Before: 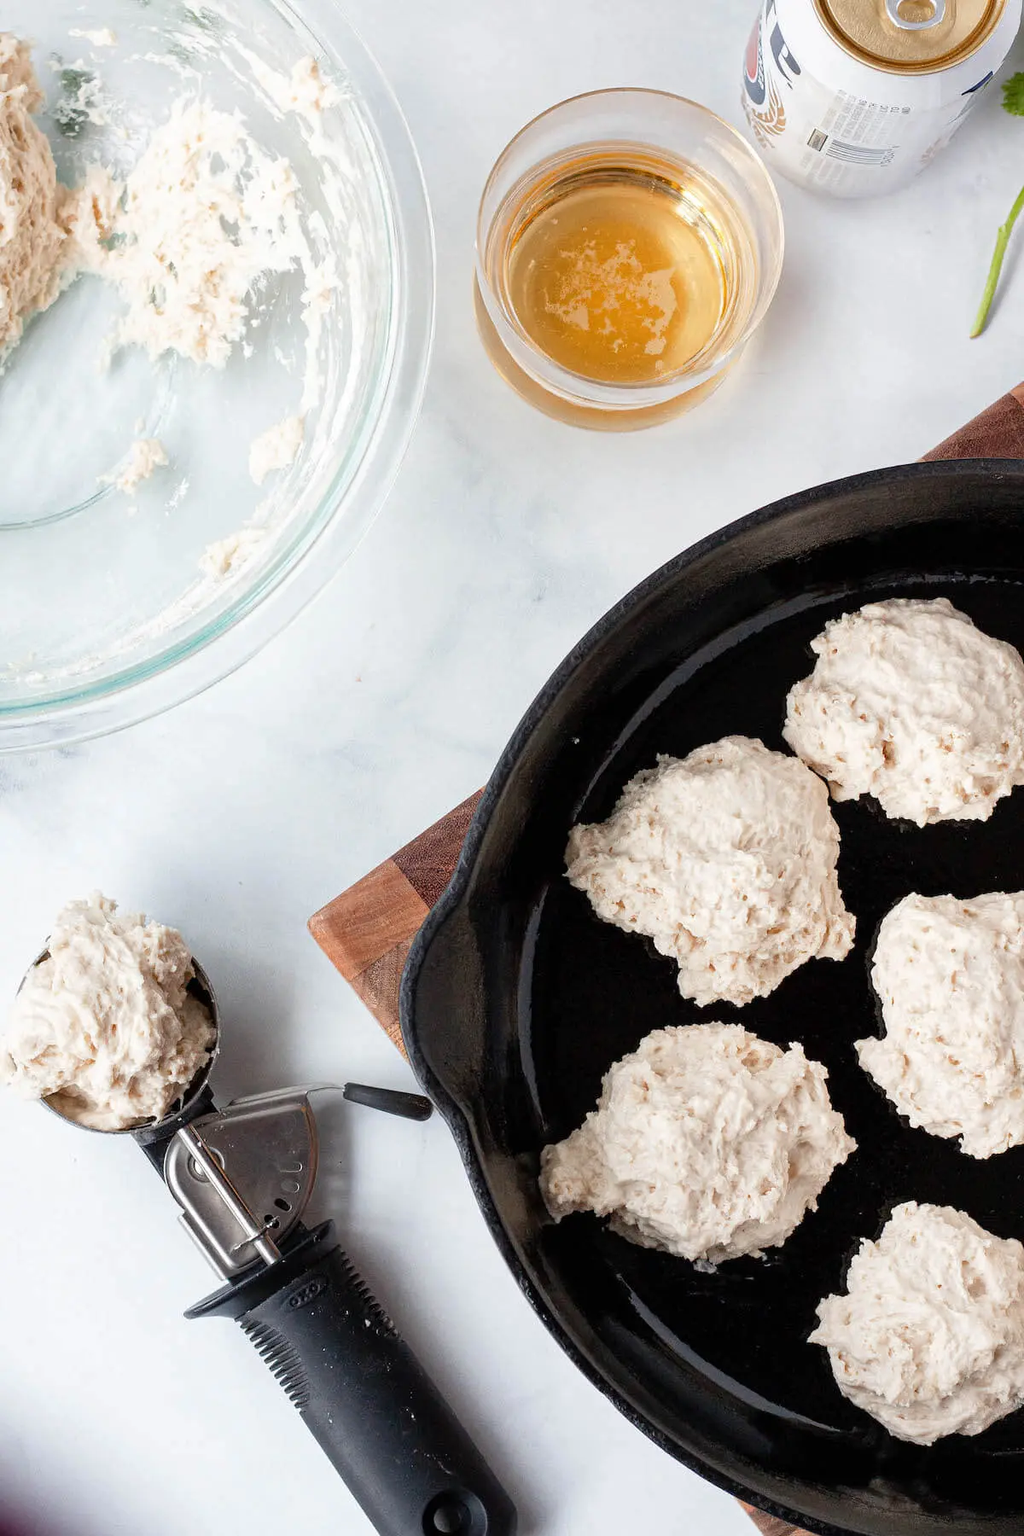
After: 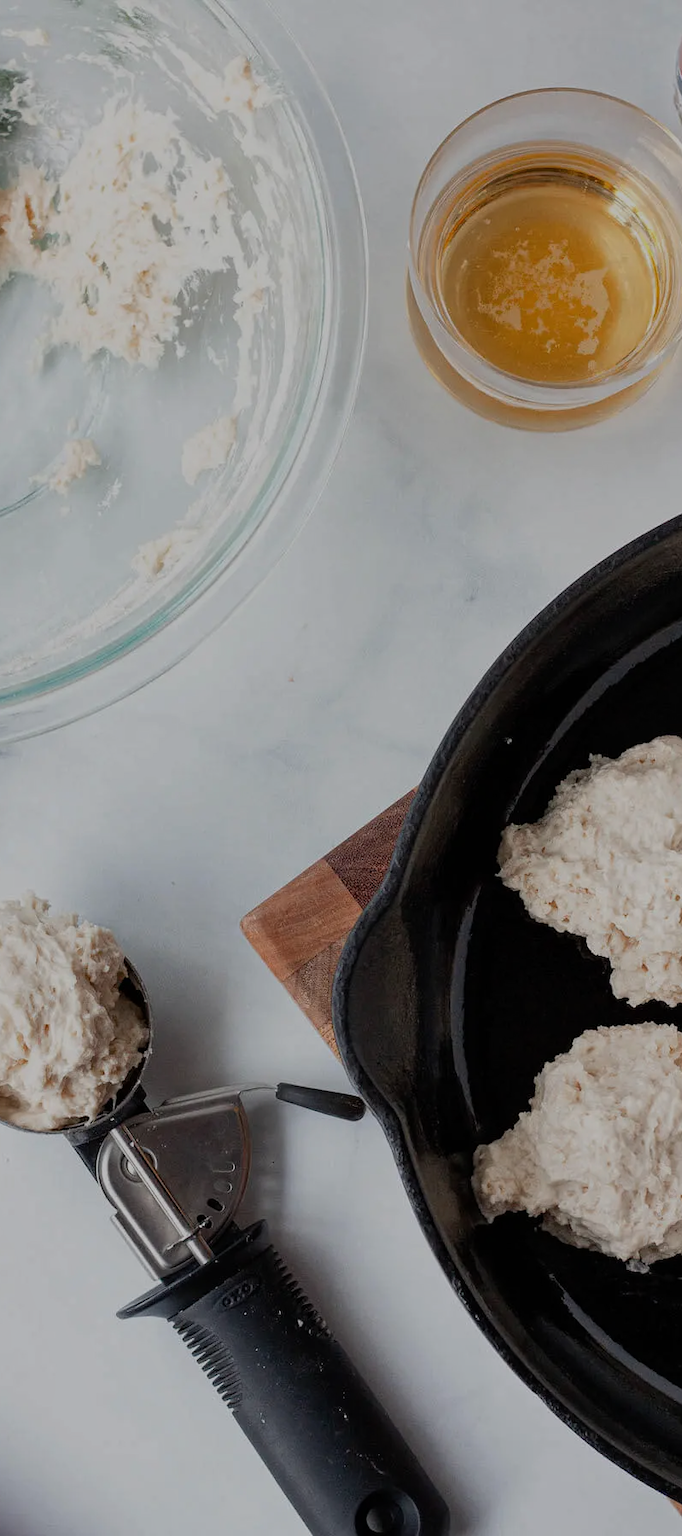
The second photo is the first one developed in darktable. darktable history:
exposure: exposure -1 EV, compensate highlight preservation false
crop and rotate: left 6.617%, right 26.717%
shadows and highlights: shadows 37.27, highlights -28.18, soften with gaussian
